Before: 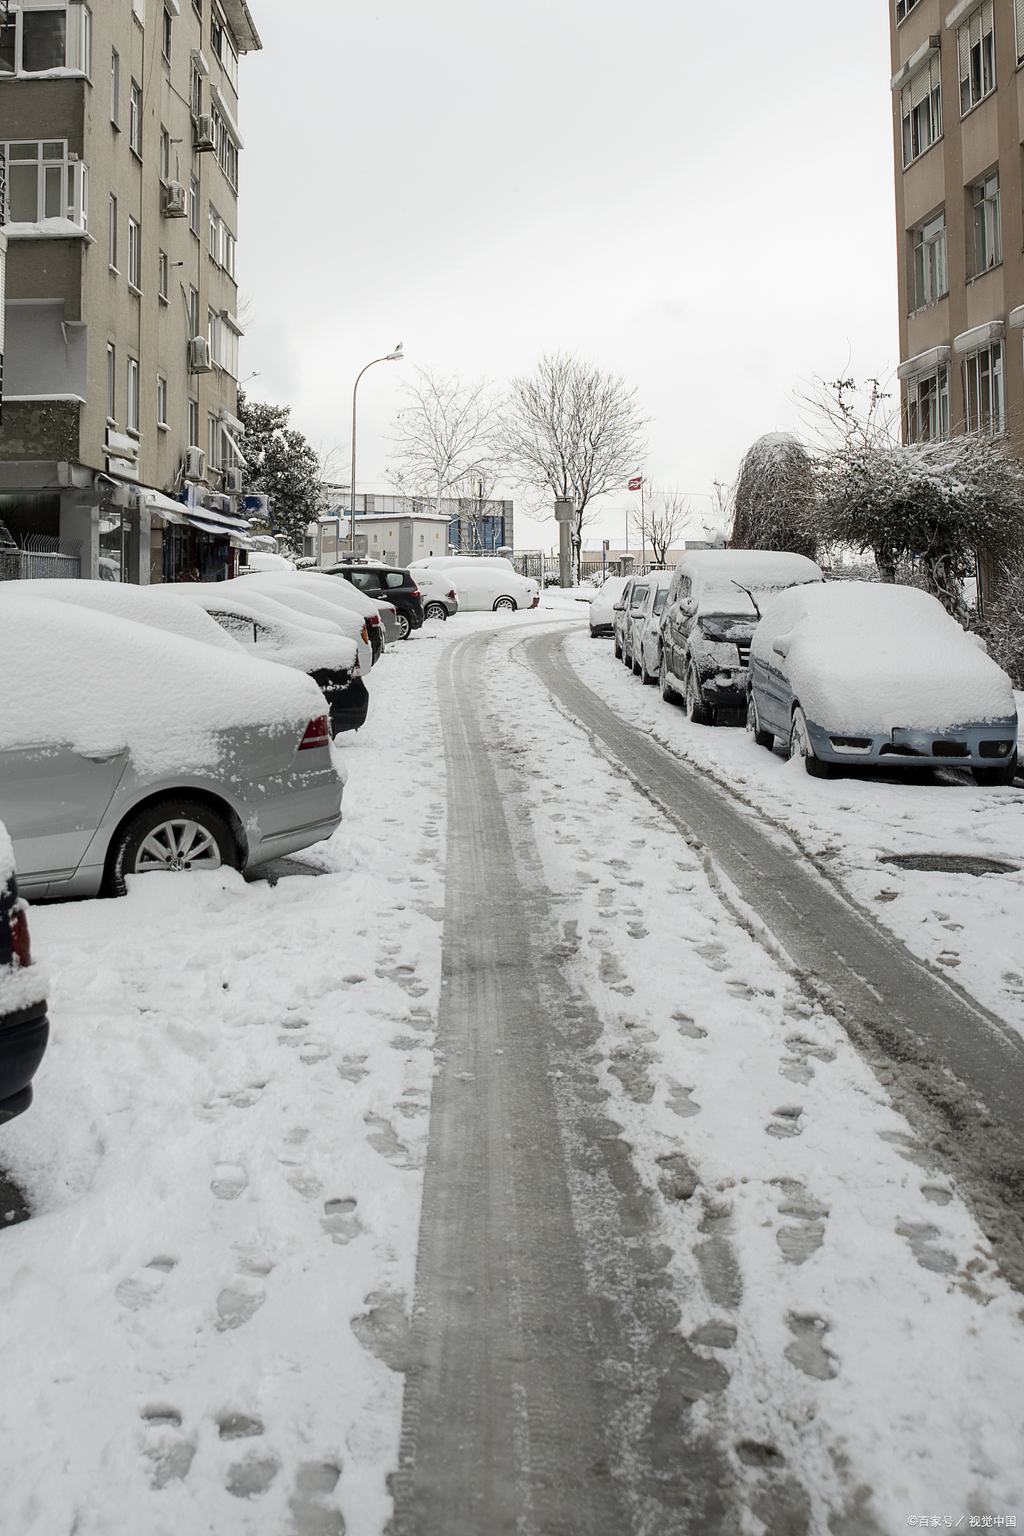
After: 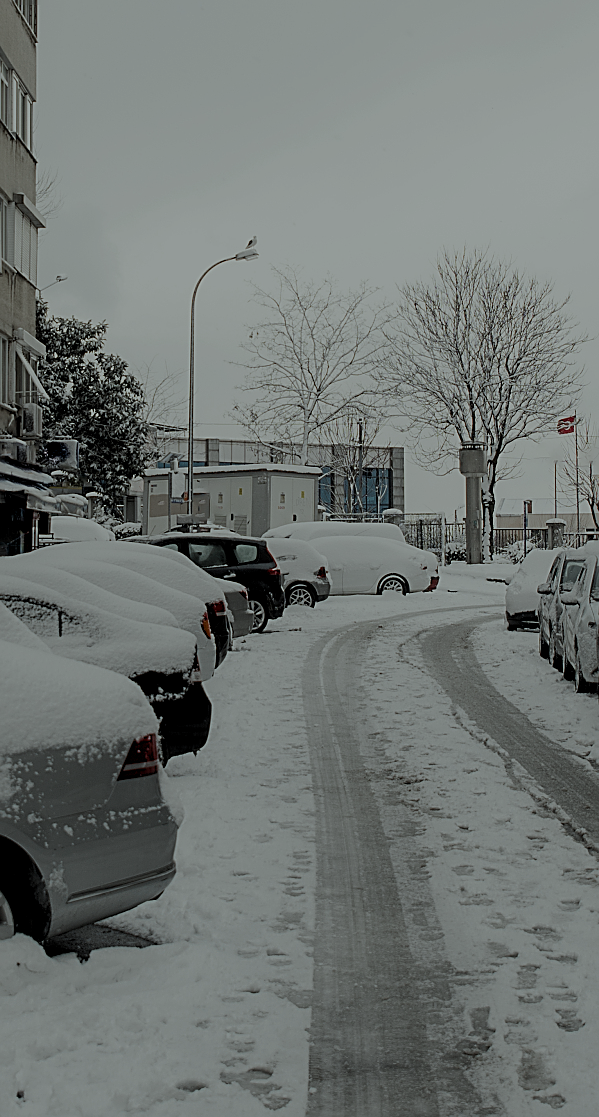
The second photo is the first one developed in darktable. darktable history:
exposure: exposure -1.523 EV, compensate highlight preservation false
sharpen: on, module defaults
color correction: highlights a* -6.55, highlights b* 0.515
color zones: curves: ch0 [(0, 0.466) (0.128, 0.466) (0.25, 0.5) (0.375, 0.456) (0.5, 0.5) (0.625, 0.5) (0.737, 0.652) (0.875, 0.5)]; ch1 [(0, 0.603) (0.125, 0.618) (0.261, 0.348) (0.372, 0.353) (0.497, 0.363) (0.611, 0.45) (0.731, 0.427) (0.875, 0.518) (0.998, 0.652)]; ch2 [(0, 0.559) (0.125, 0.451) (0.253, 0.564) (0.37, 0.578) (0.5, 0.466) (0.625, 0.471) (0.731, 0.471) (0.88, 0.485)]
crop: left 20.544%, top 10.758%, right 35.521%, bottom 34.657%
levels: black 0.017%, levels [0.026, 0.507, 0.987]
